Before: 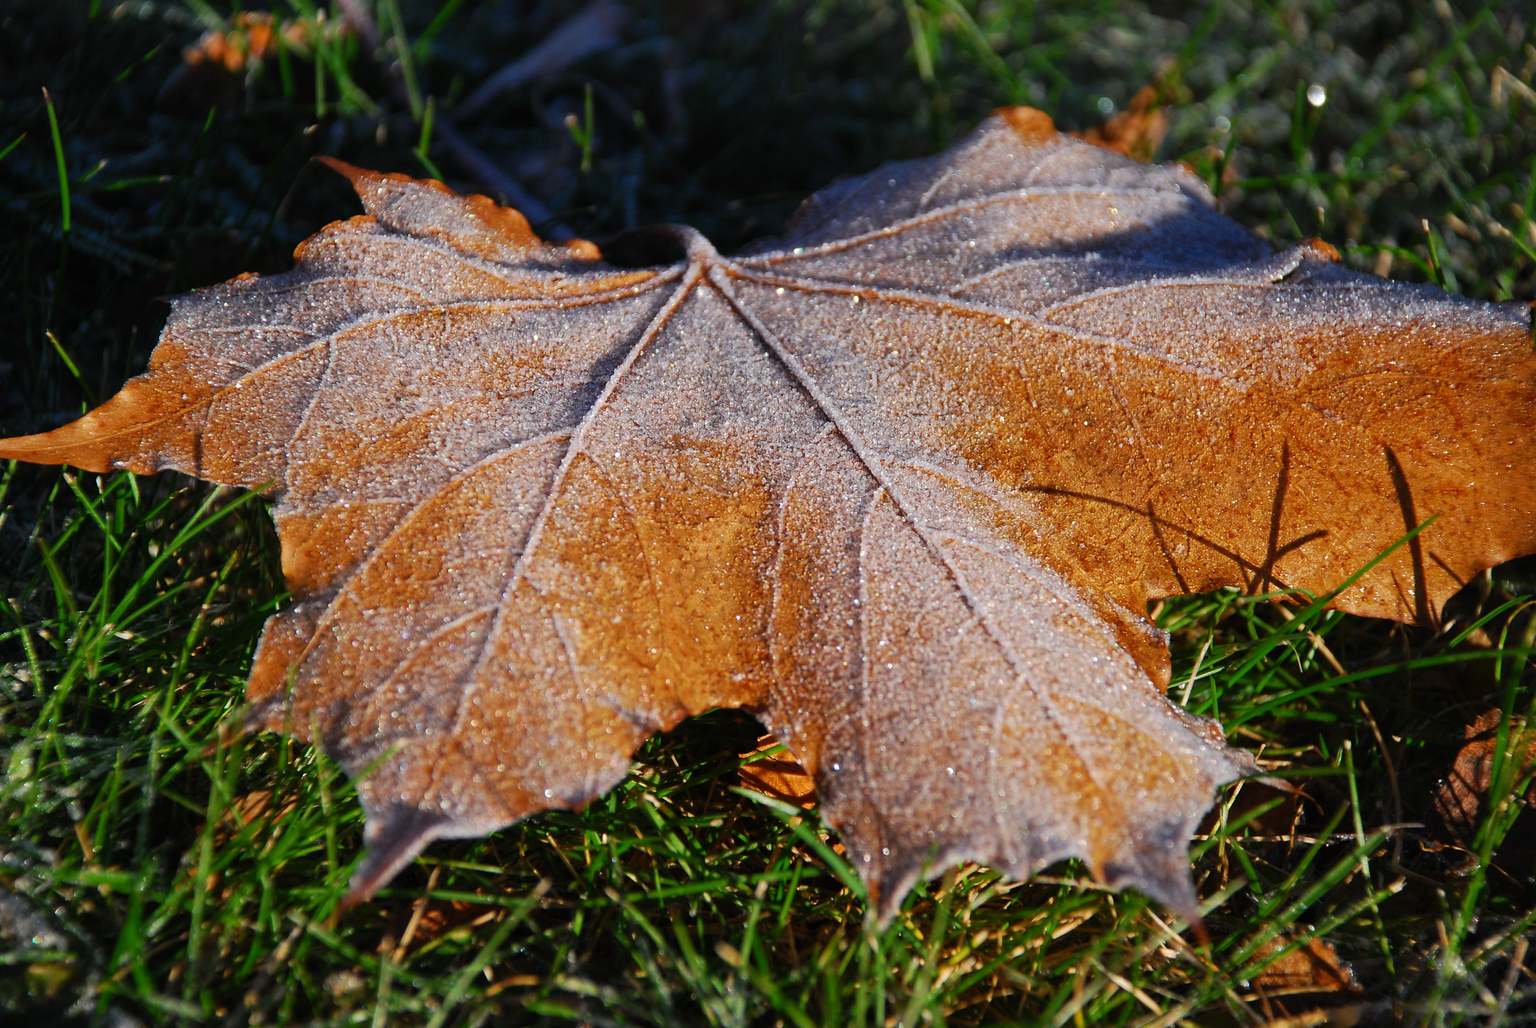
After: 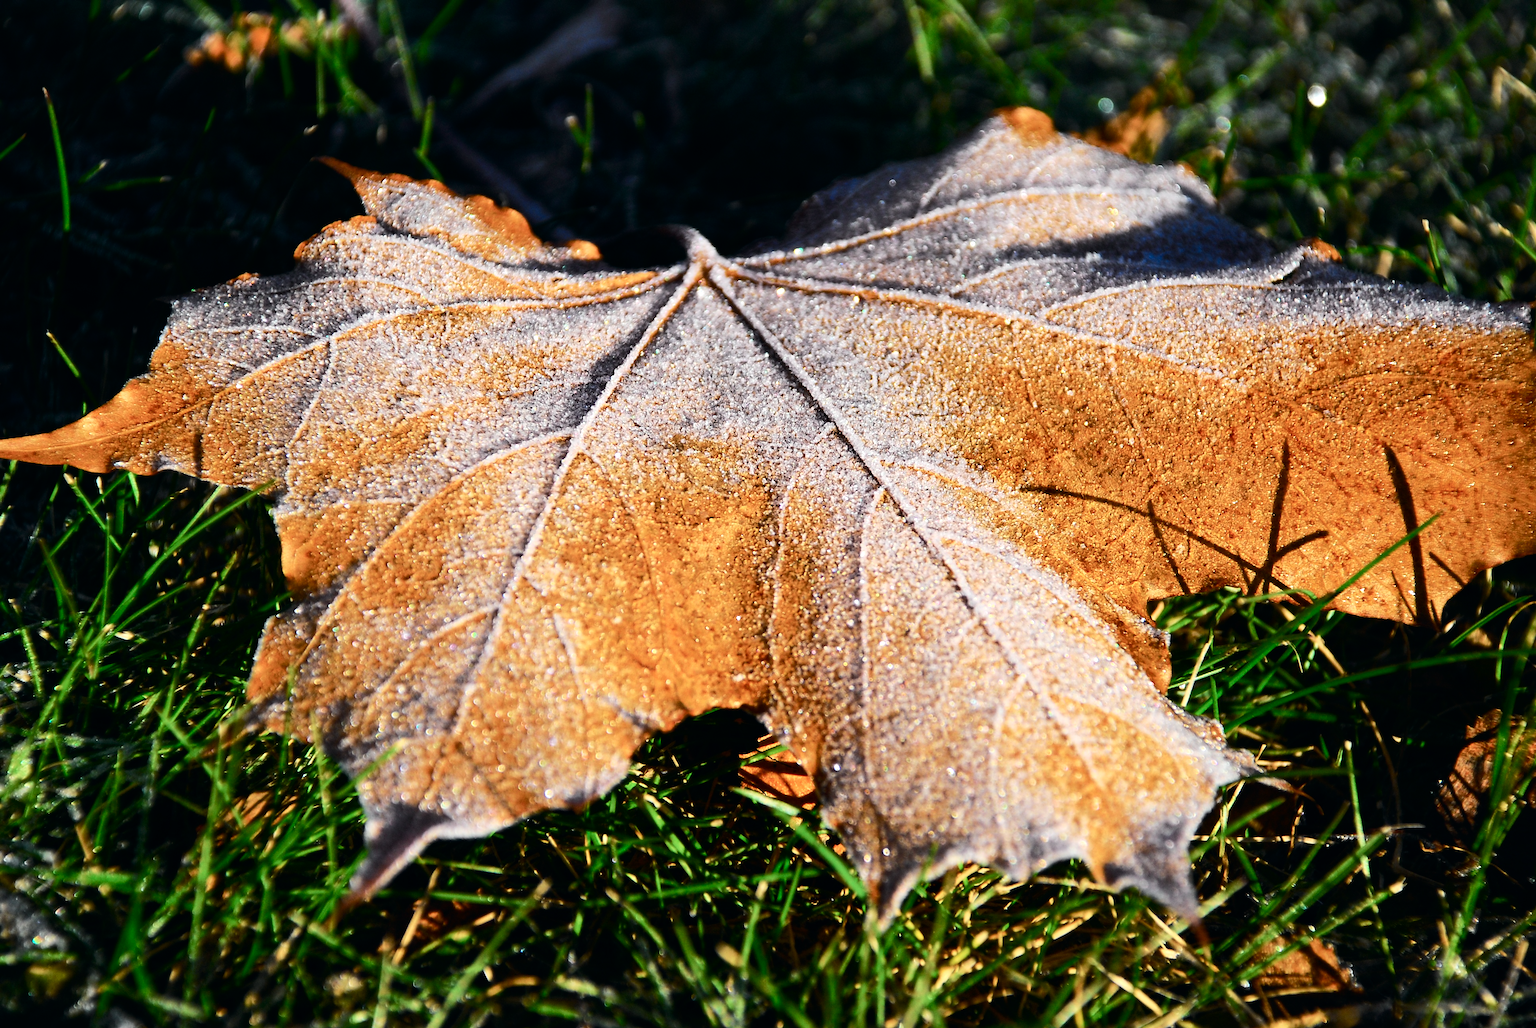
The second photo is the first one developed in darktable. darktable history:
color correction: highlights b* 3
tone curve: curves: ch0 [(0, 0) (0.035, 0.017) (0.131, 0.108) (0.279, 0.279) (0.476, 0.554) (0.617, 0.693) (0.704, 0.77) (0.801, 0.854) (0.895, 0.927) (1, 0.976)]; ch1 [(0, 0) (0.318, 0.278) (0.444, 0.427) (0.493, 0.488) (0.508, 0.502) (0.534, 0.526) (0.562, 0.555) (0.645, 0.648) (0.746, 0.764) (1, 1)]; ch2 [(0, 0) (0.316, 0.292) (0.381, 0.37) (0.423, 0.448) (0.476, 0.482) (0.502, 0.495) (0.522, 0.518) (0.533, 0.532) (0.593, 0.622) (0.634, 0.663) (0.7, 0.7) (0.861, 0.808) (1, 0.951)], color space Lab, independent channels, preserve colors none
tone equalizer: -8 EV -0.75 EV, -7 EV -0.7 EV, -6 EV -0.6 EV, -5 EV -0.4 EV, -3 EV 0.4 EV, -2 EV 0.6 EV, -1 EV 0.7 EV, +0 EV 0.75 EV, edges refinement/feathering 500, mask exposure compensation -1.57 EV, preserve details no
